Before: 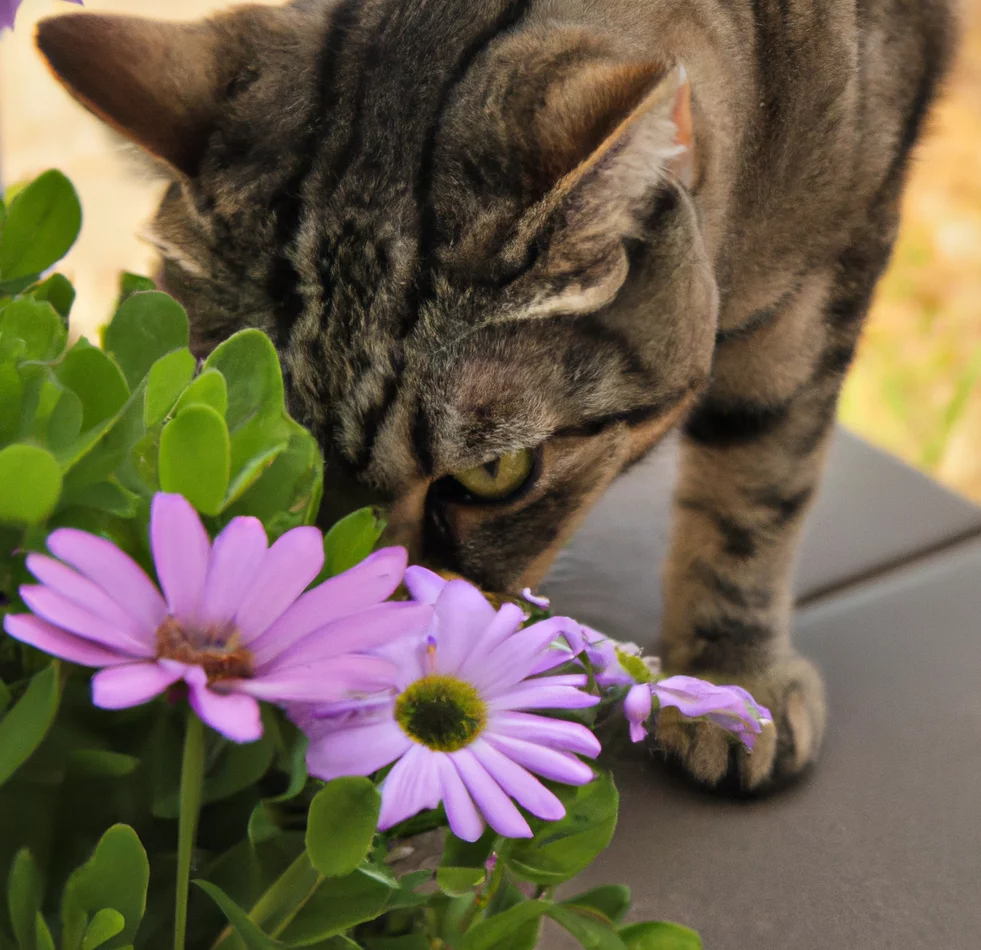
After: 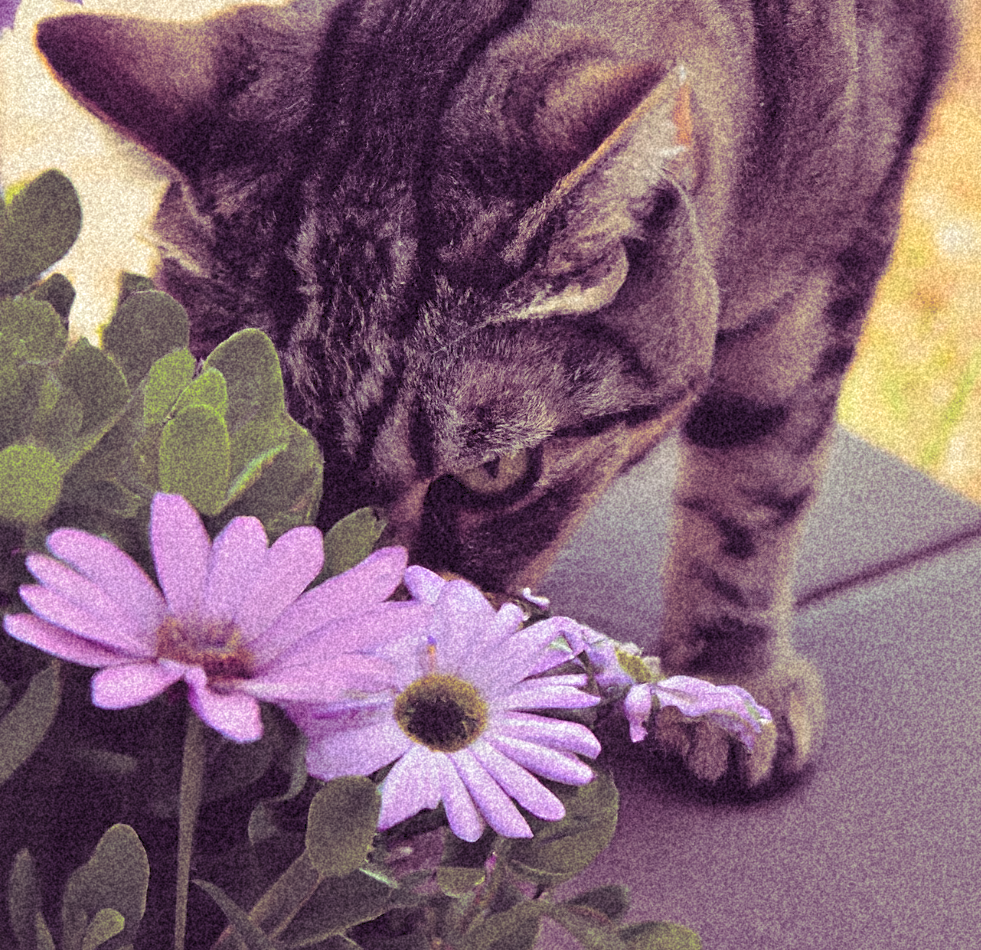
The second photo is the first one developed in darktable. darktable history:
split-toning: shadows › hue 277.2°, shadows › saturation 0.74
grain: coarseness 46.9 ISO, strength 50.21%, mid-tones bias 0%
sharpen: on, module defaults
tone curve: curves: ch0 [(0, 0) (0.003, 0.128) (0.011, 0.133) (0.025, 0.133) (0.044, 0.141) (0.069, 0.152) (0.1, 0.169) (0.136, 0.201) (0.177, 0.239) (0.224, 0.294) (0.277, 0.358) (0.335, 0.428) (0.399, 0.488) (0.468, 0.55) (0.543, 0.611) (0.623, 0.678) (0.709, 0.755) (0.801, 0.843) (0.898, 0.91) (1, 1)], preserve colors none
